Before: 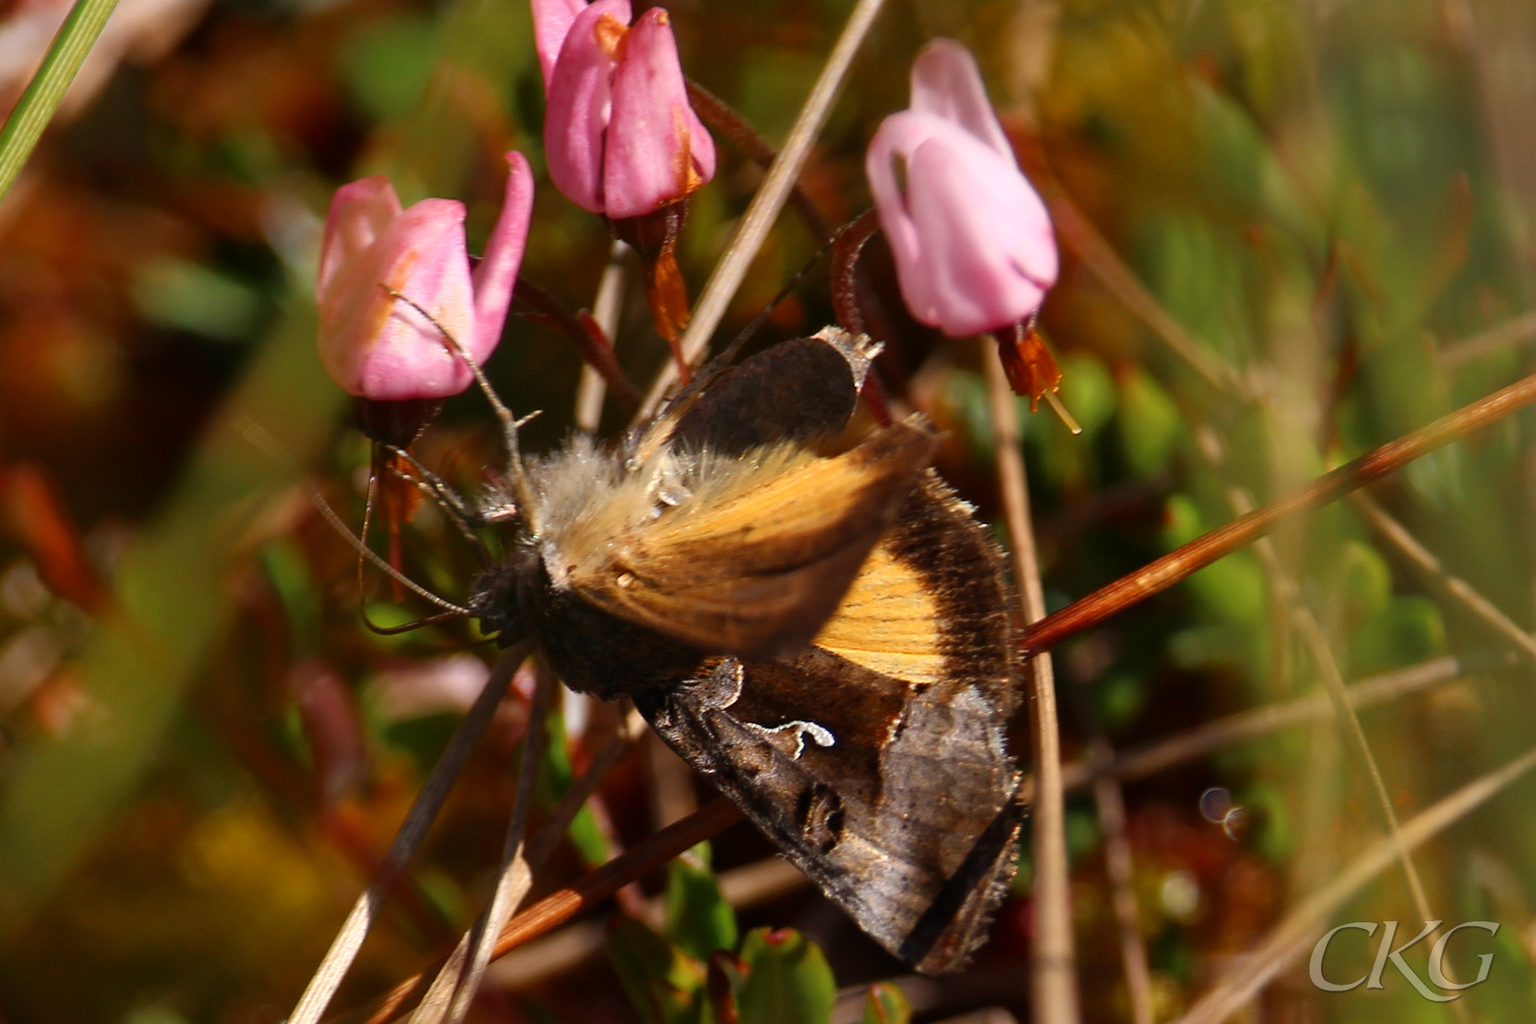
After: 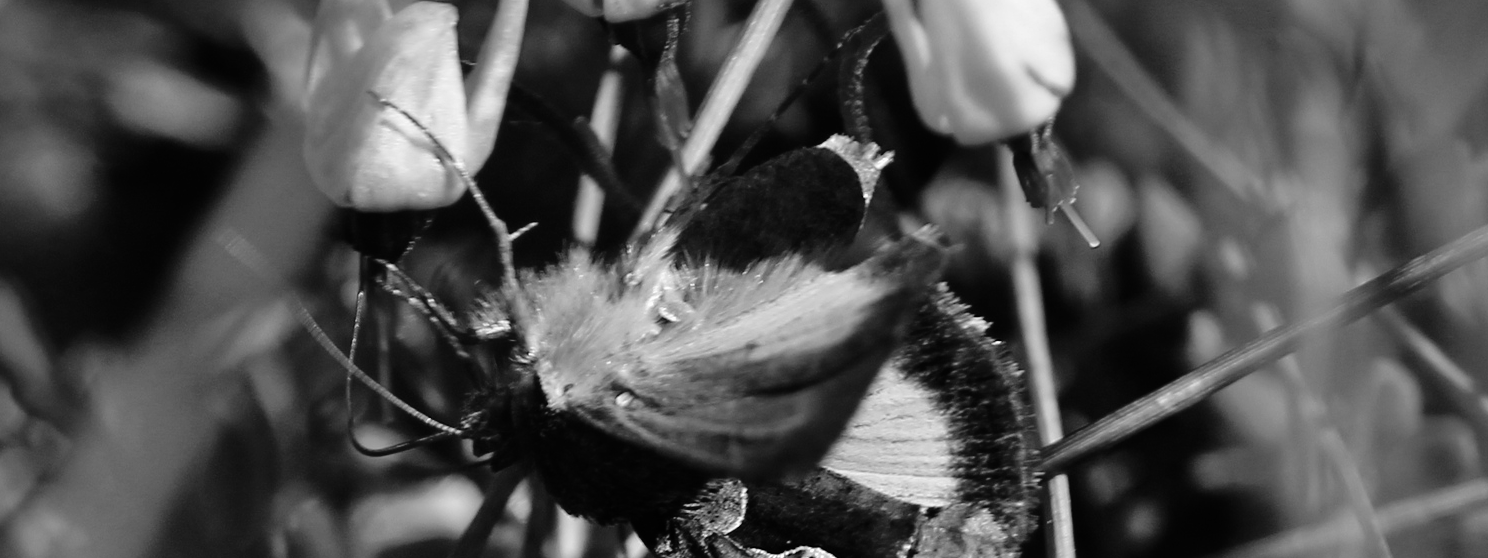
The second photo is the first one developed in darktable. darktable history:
monochrome: on, module defaults
fill light: exposure -2 EV, width 8.6
white balance: red 1.127, blue 0.943
shadows and highlights: soften with gaussian
crop: left 1.744%, top 19.225%, right 5.069%, bottom 28.357%
